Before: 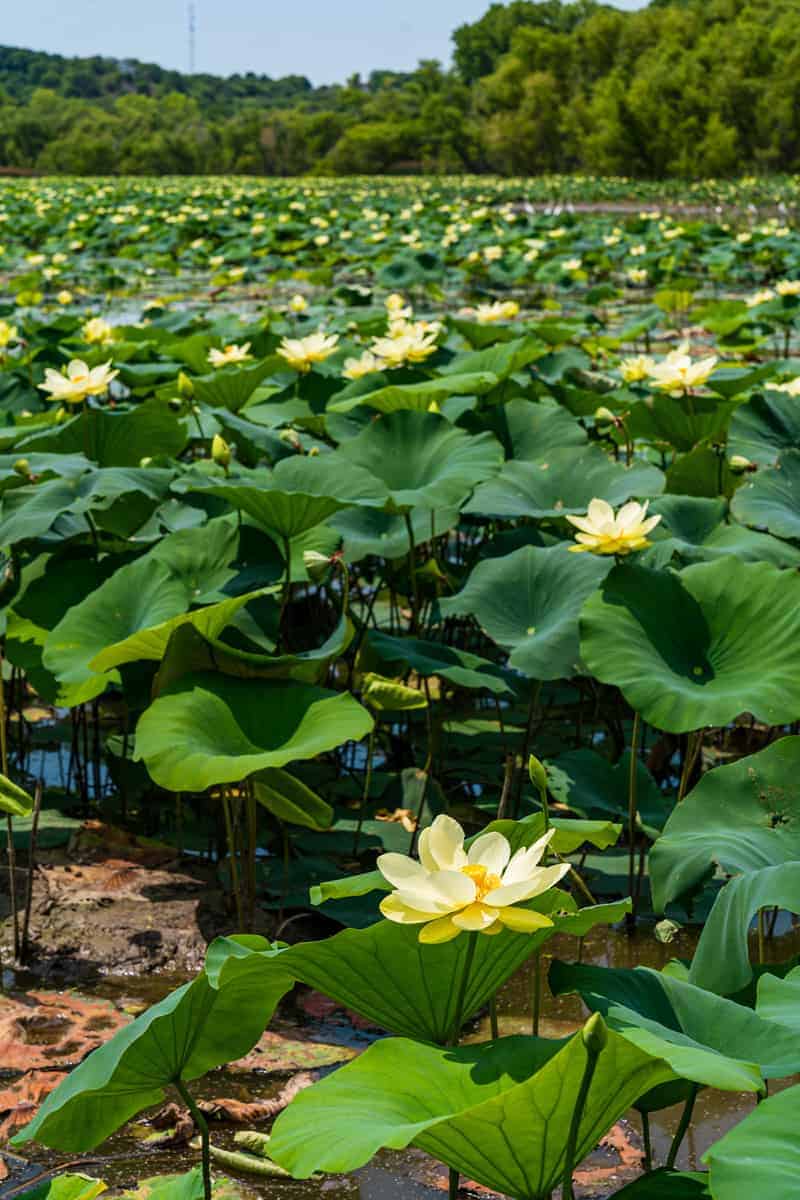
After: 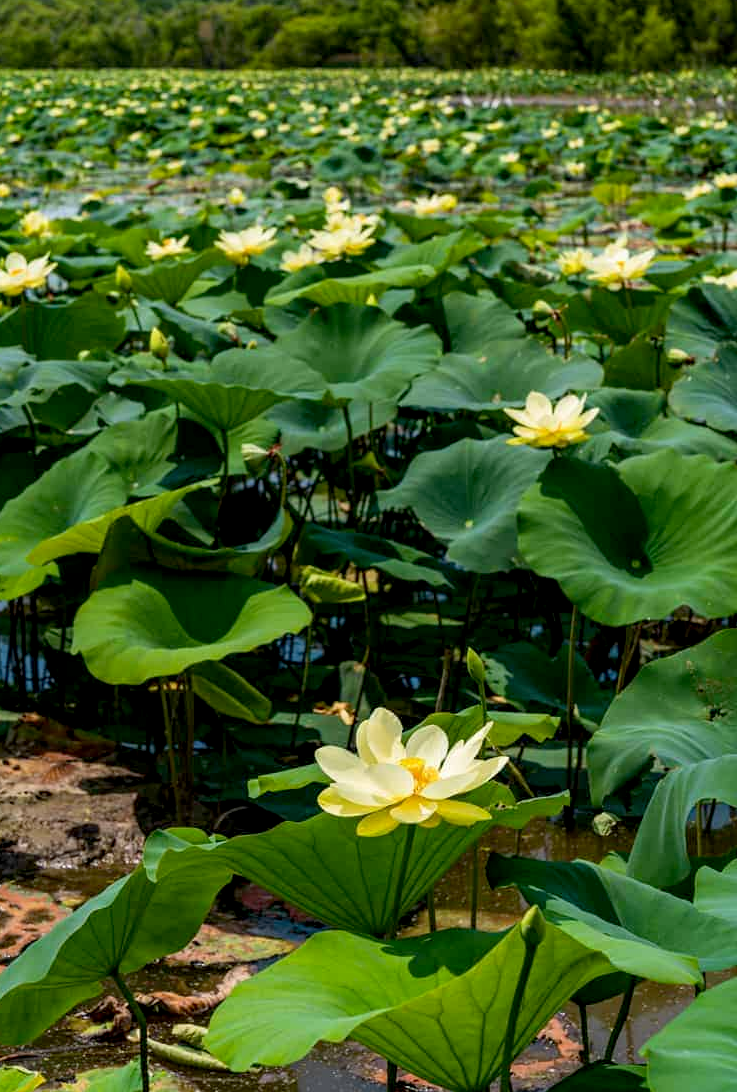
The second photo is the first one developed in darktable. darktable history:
exposure: black level correction 0.007, compensate highlight preservation false
crop and rotate: left 7.811%, top 8.95%
